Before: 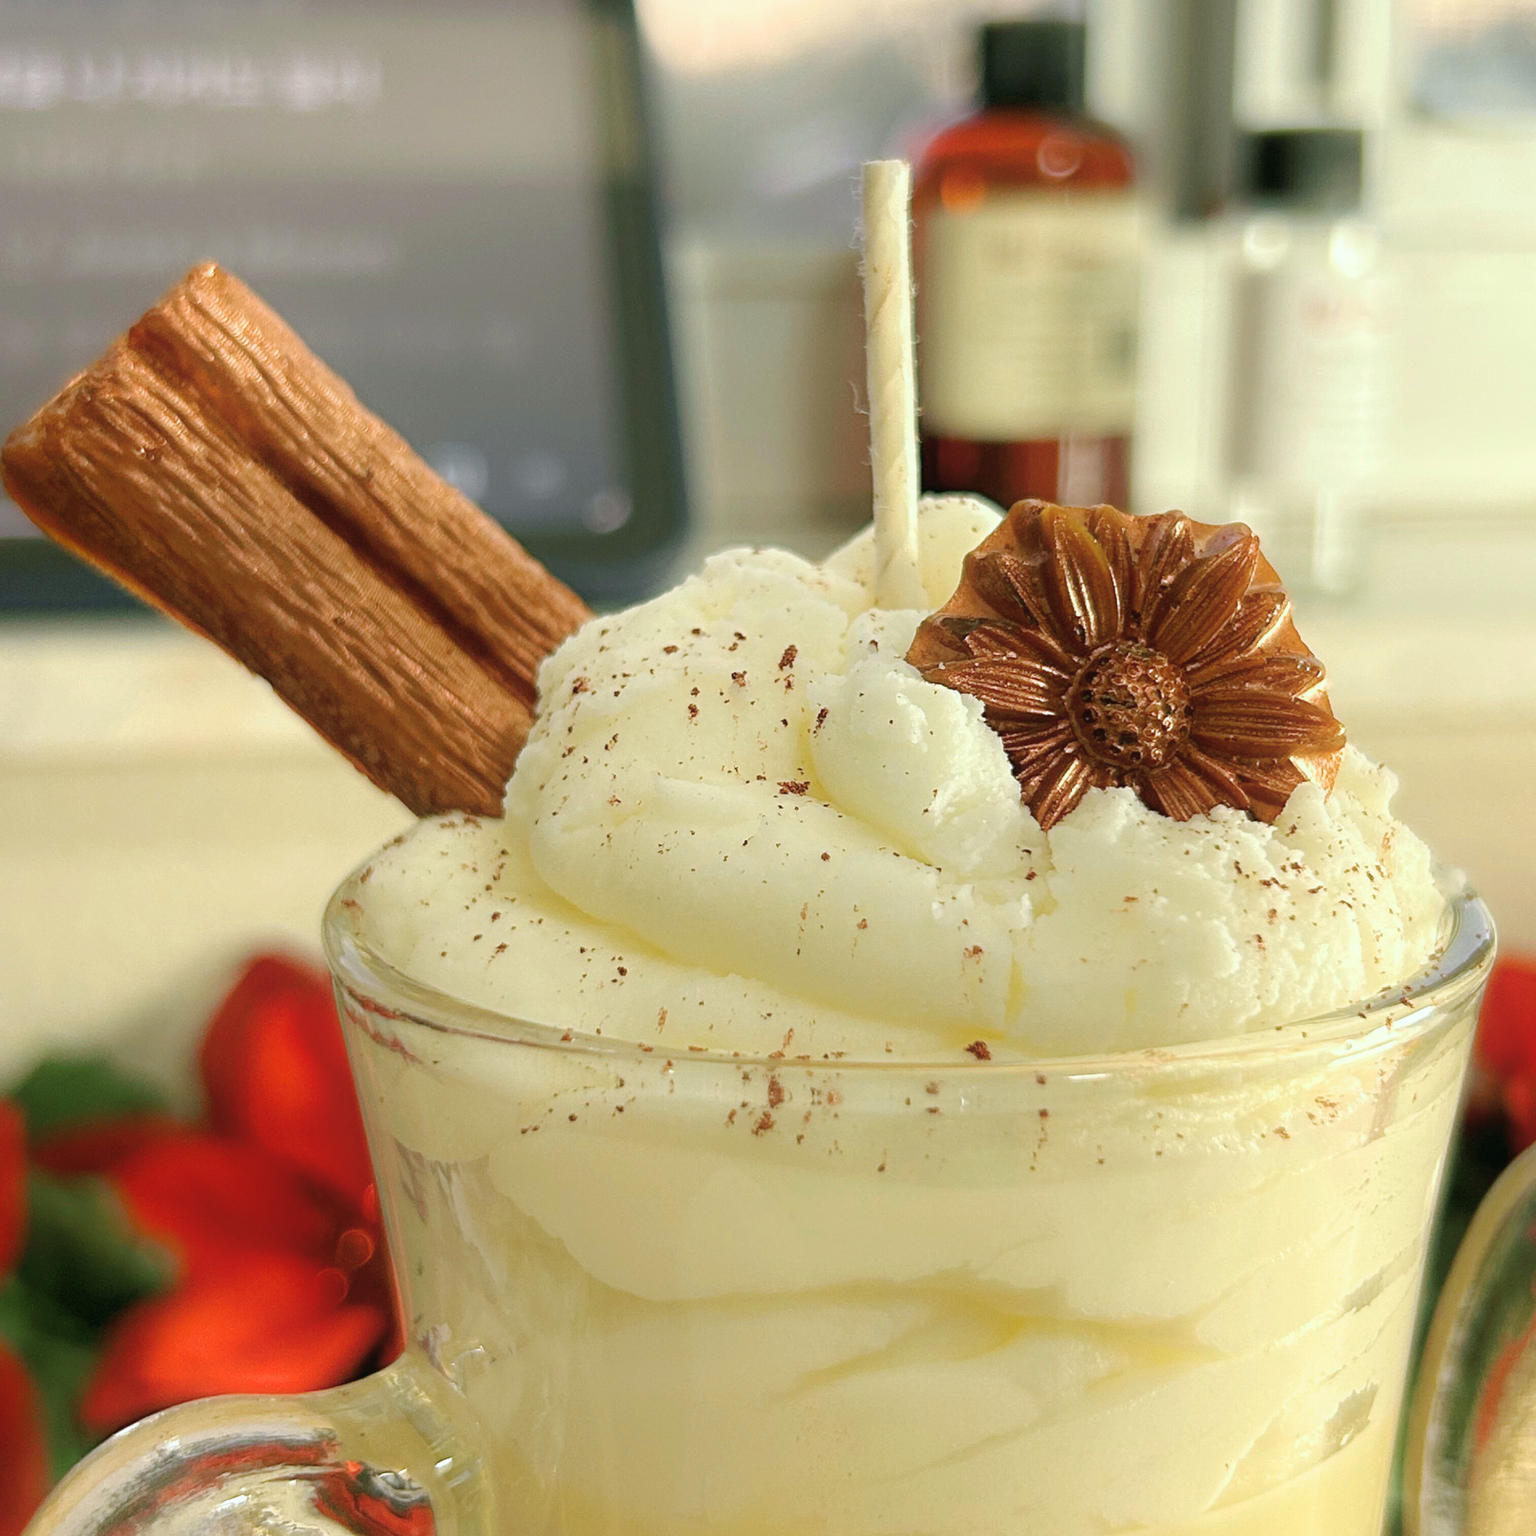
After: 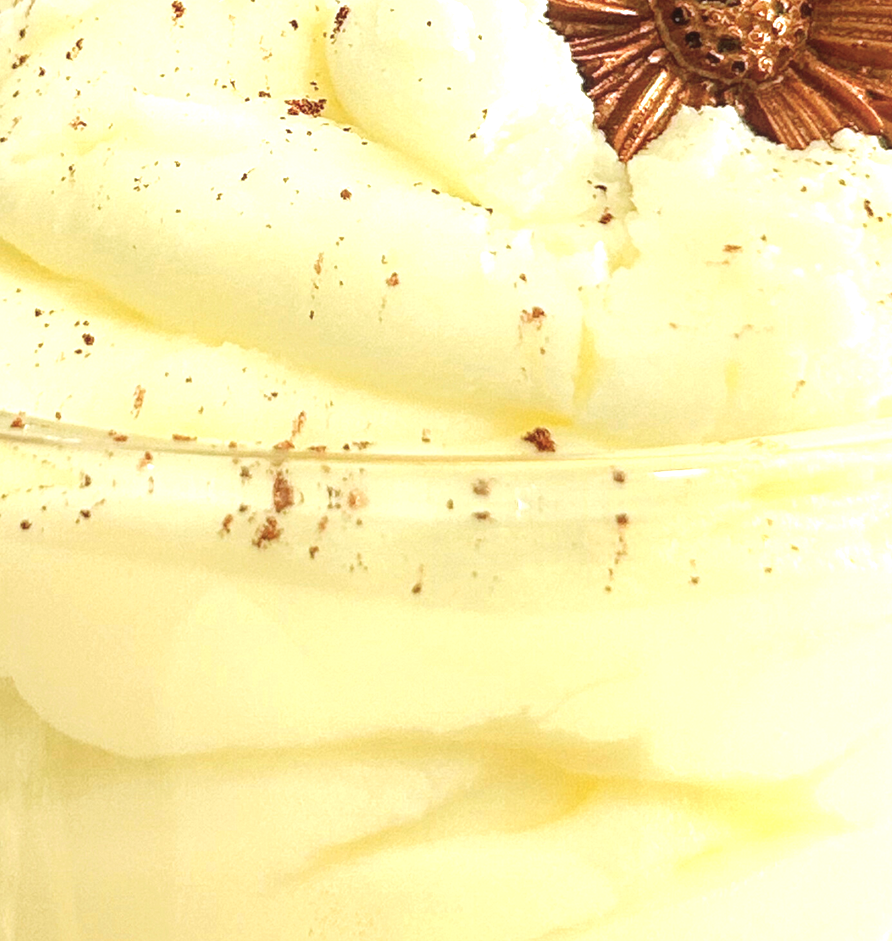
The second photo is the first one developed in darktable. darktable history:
exposure: exposure 0.935 EV, compensate highlight preservation false
crop: left 35.976%, top 45.819%, right 18.162%, bottom 5.807%
local contrast: on, module defaults
